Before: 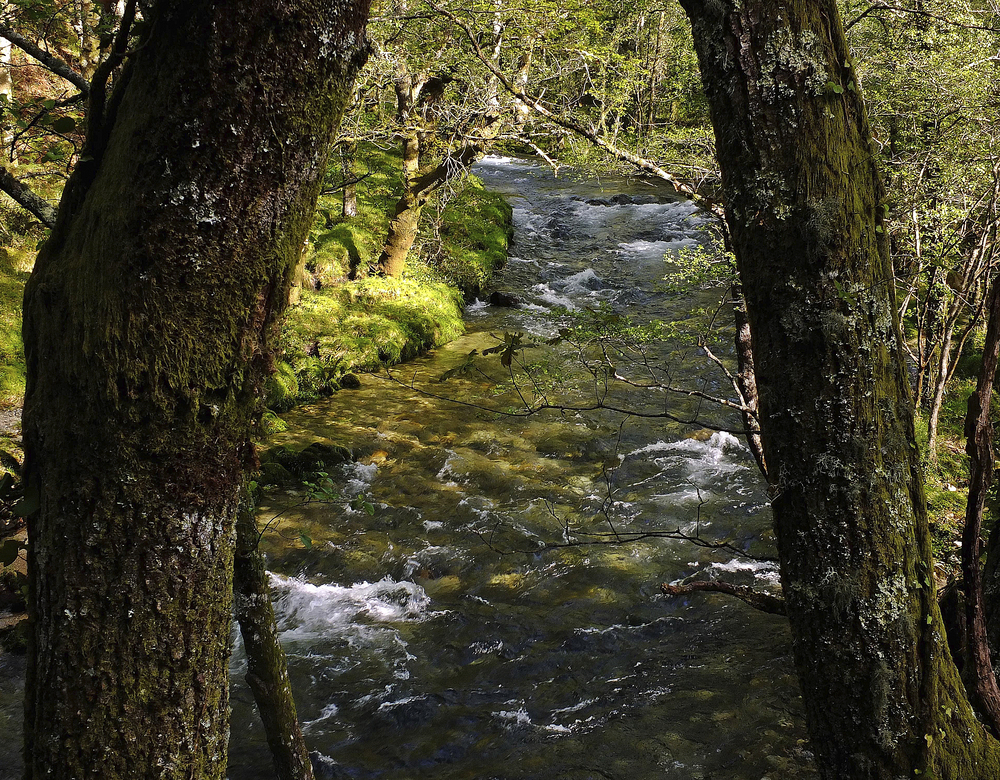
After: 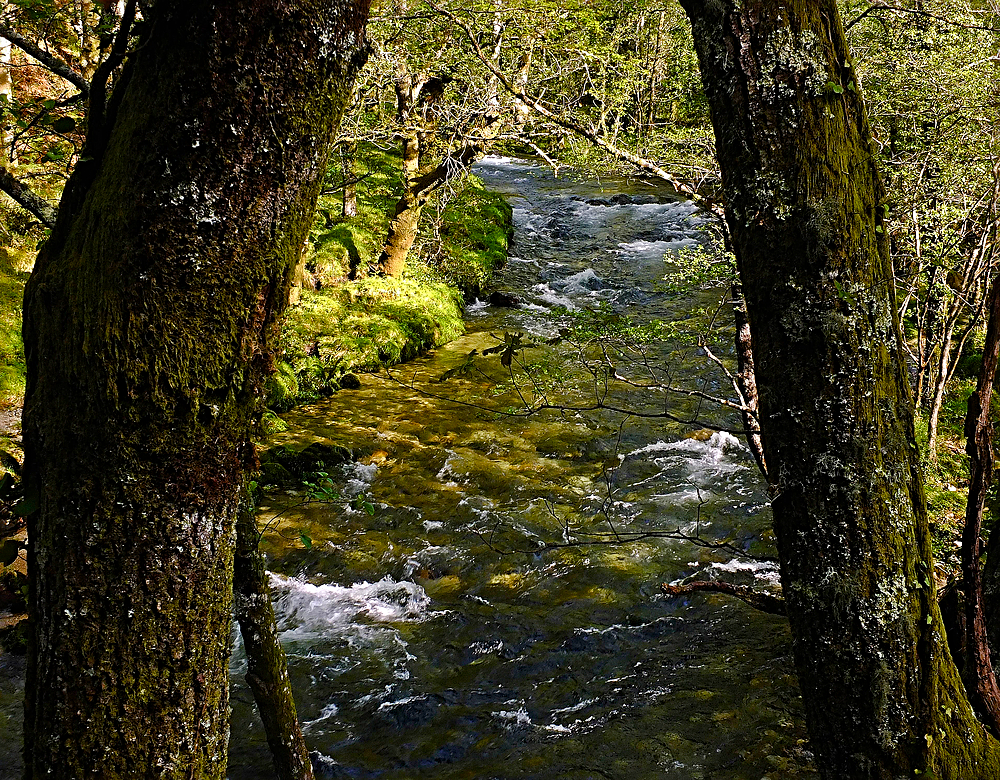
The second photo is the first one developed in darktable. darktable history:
color balance rgb: perceptual saturation grading › global saturation 20%, perceptual saturation grading › highlights -25%, perceptual saturation grading › shadows 50%
sharpen: radius 2.767
